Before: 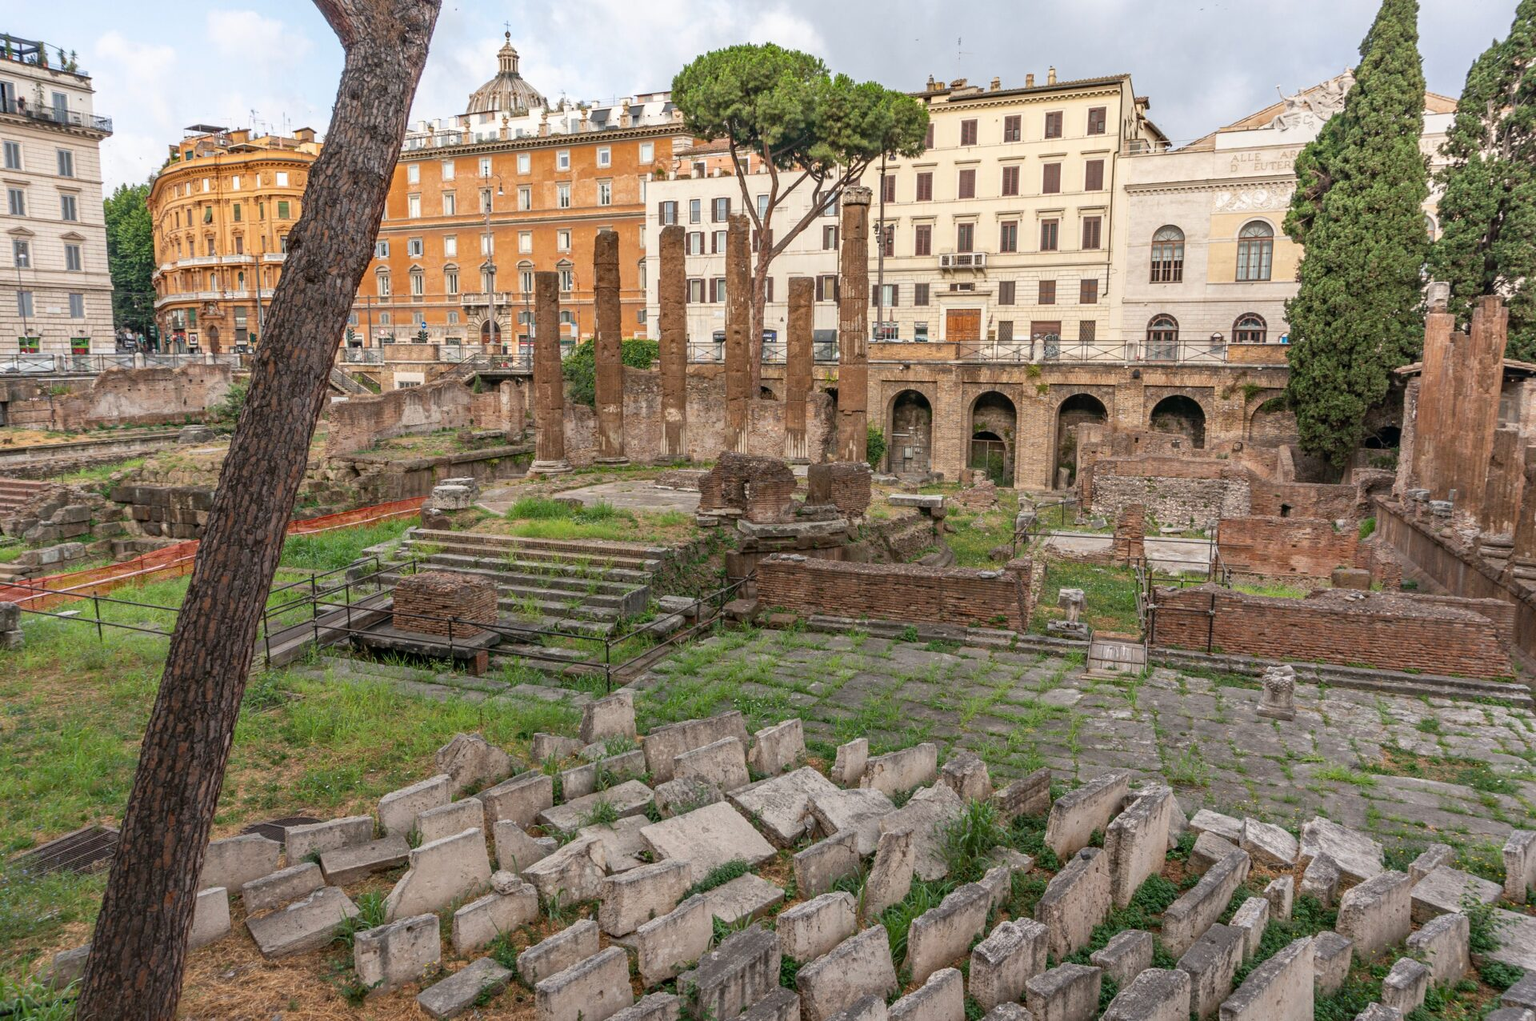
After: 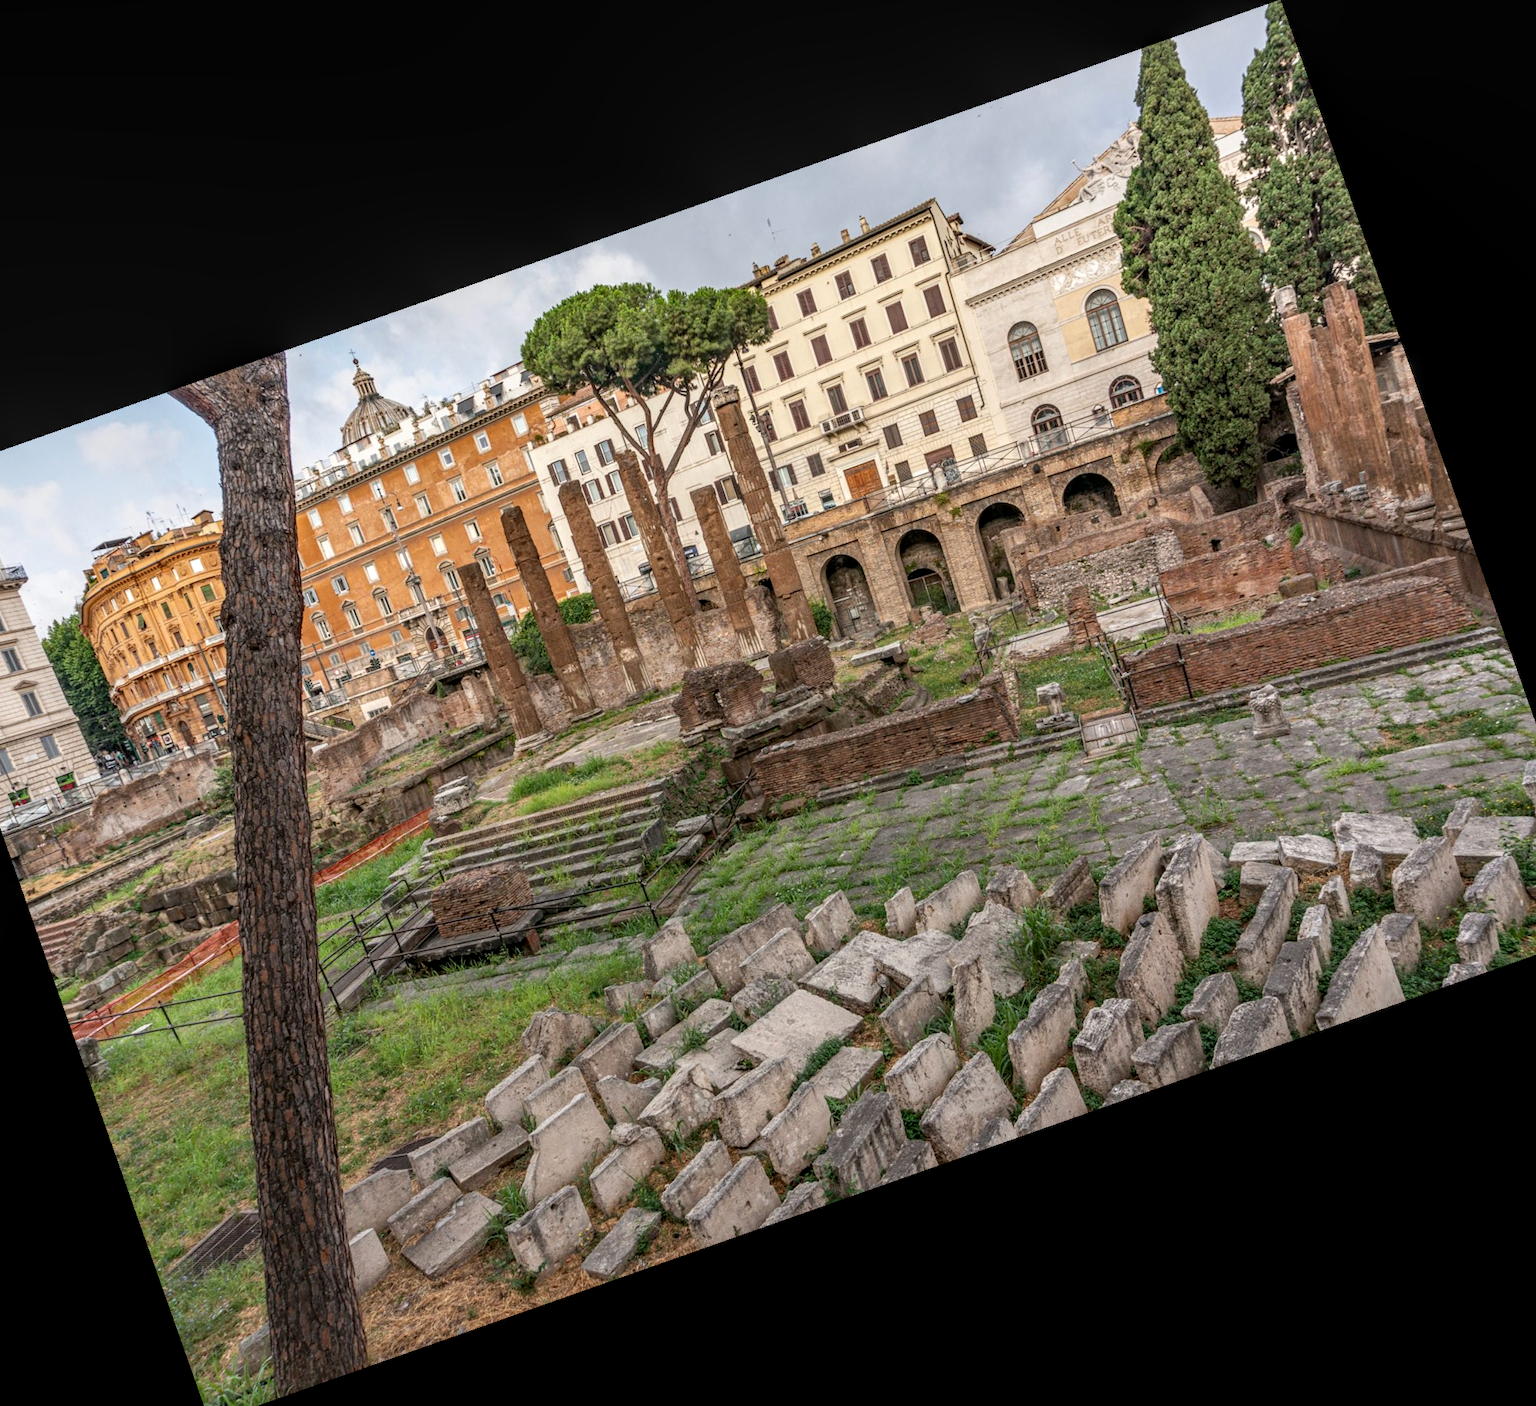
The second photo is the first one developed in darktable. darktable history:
local contrast: detail 130%
crop and rotate: angle 19.43°, left 6.812%, right 4.125%, bottom 1.087%
